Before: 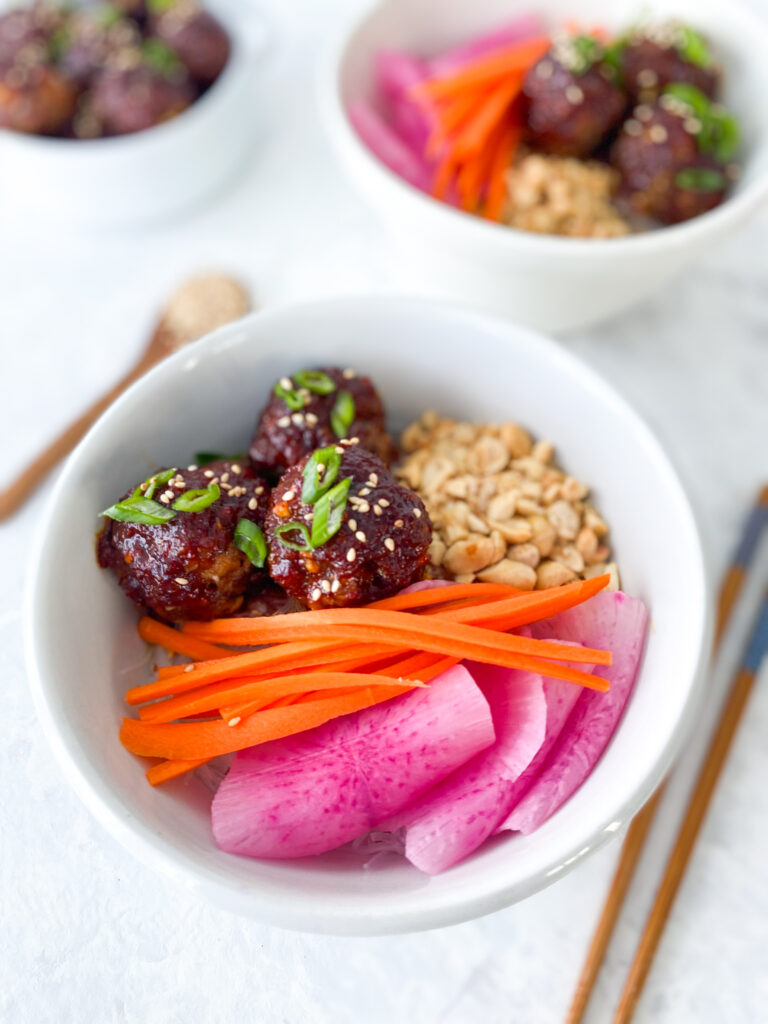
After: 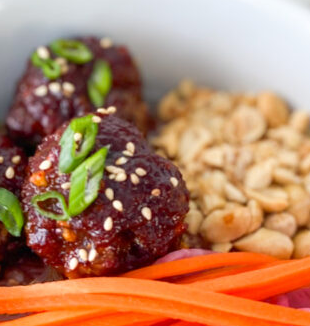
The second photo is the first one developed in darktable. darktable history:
crop: left 31.68%, top 32.335%, right 27.825%, bottom 35.758%
